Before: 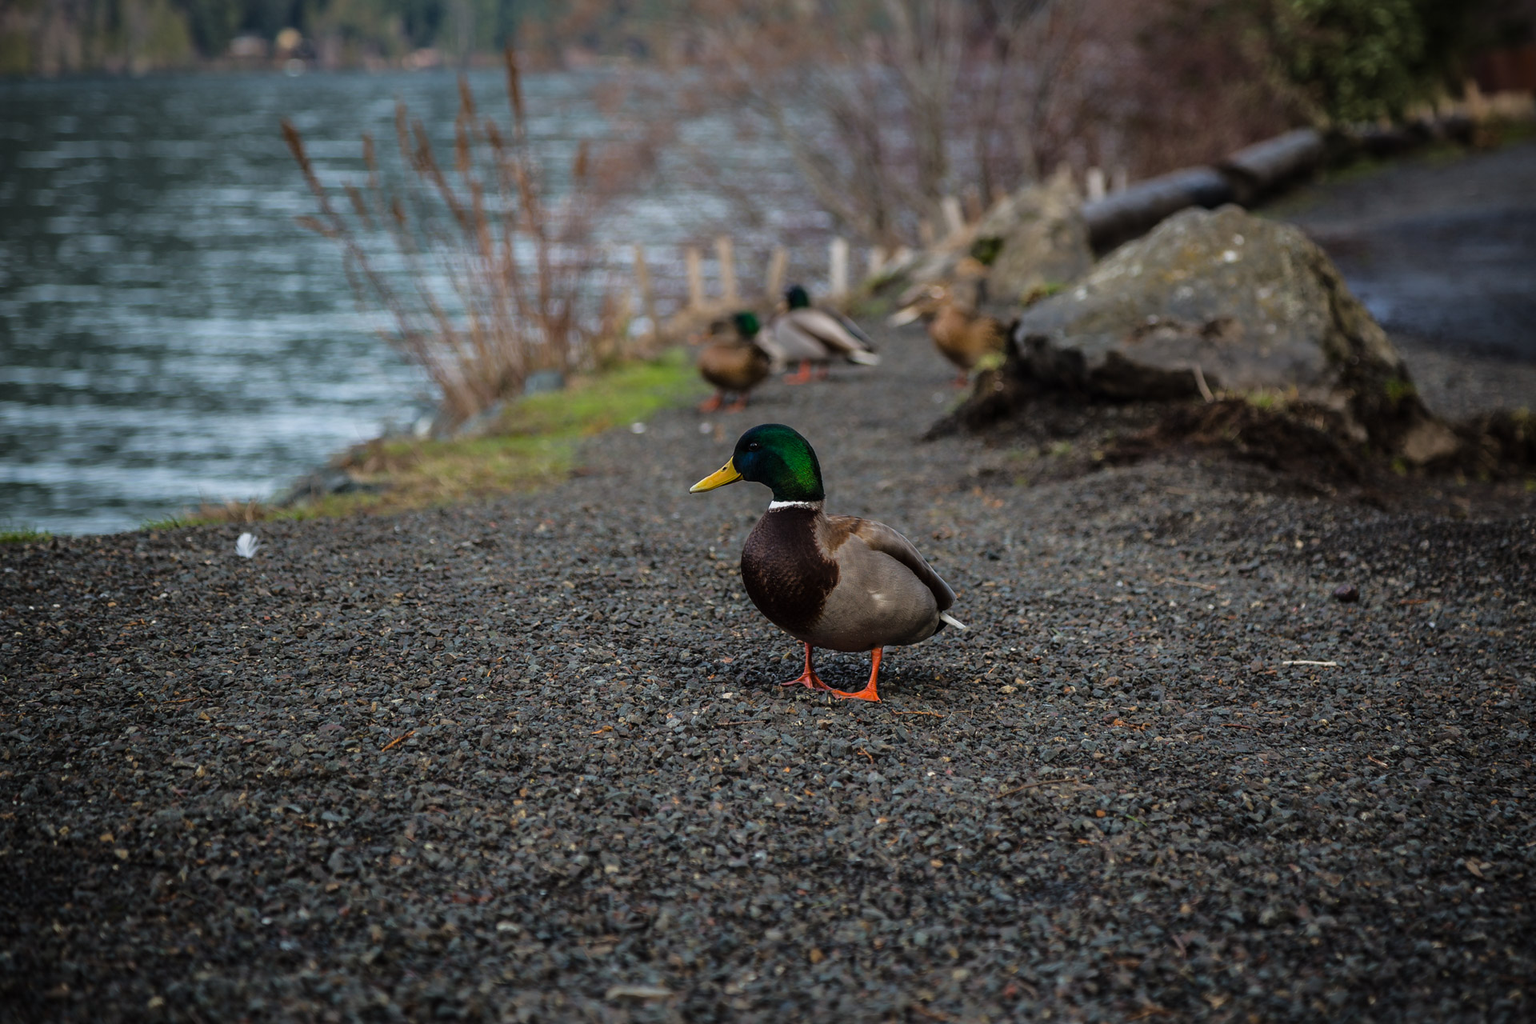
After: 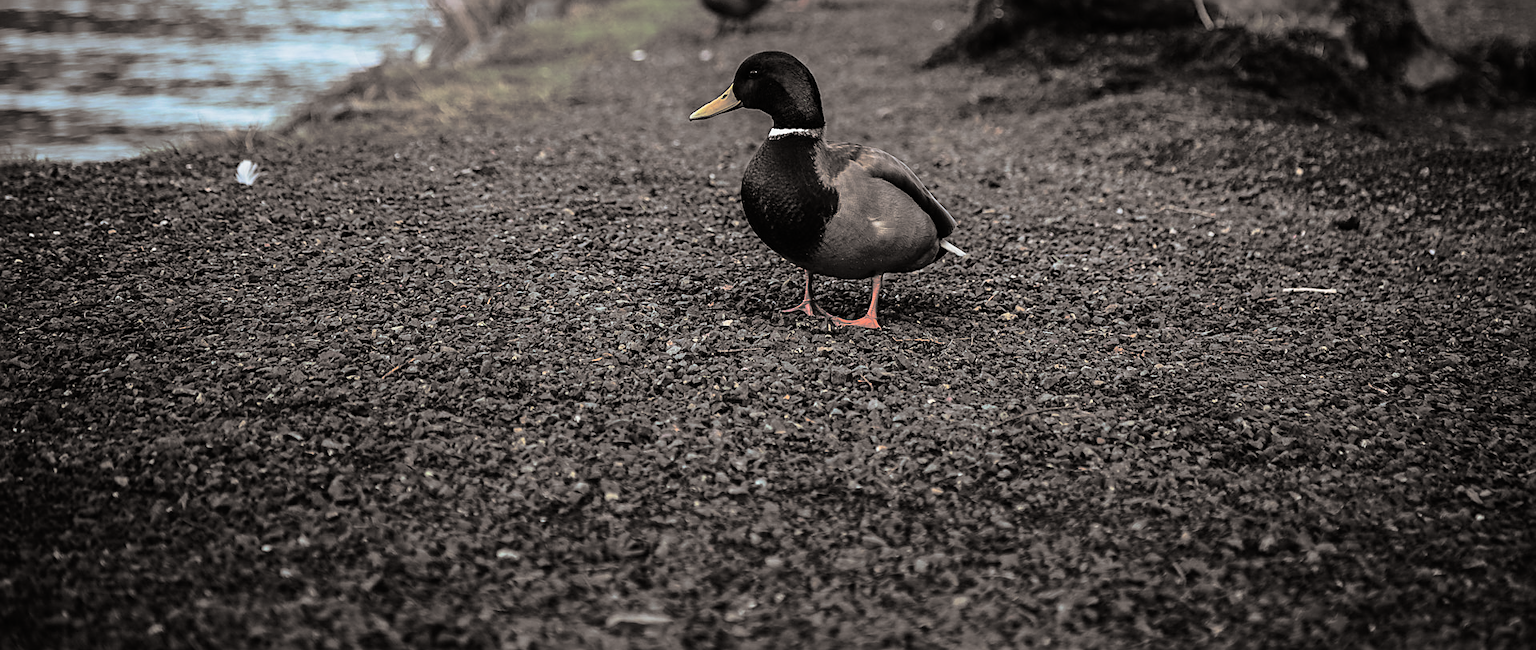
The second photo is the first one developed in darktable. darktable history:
sharpen: on, module defaults
tone curve: curves: ch0 [(0, 0) (0.051, 0.03) (0.096, 0.071) (0.241, 0.247) (0.455, 0.525) (0.594, 0.697) (0.741, 0.845) (0.871, 0.933) (1, 0.984)]; ch1 [(0, 0) (0.1, 0.038) (0.318, 0.243) (0.399, 0.351) (0.478, 0.469) (0.499, 0.499) (0.534, 0.549) (0.565, 0.594) (0.601, 0.634) (0.666, 0.7) (1, 1)]; ch2 [(0, 0) (0.453, 0.45) (0.479, 0.483) (0.504, 0.499) (0.52, 0.519) (0.541, 0.559) (0.592, 0.612) (0.824, 0.815) (1, 1)], color space Lab, independent channels, preserve colors none
crop and rotate: top 36.435%
split-toning: shadows › hue 26°, shadows › saturation 0.09, highlights › hue 40°, highlights › saturation 0.18, balance -63, compress 0%
